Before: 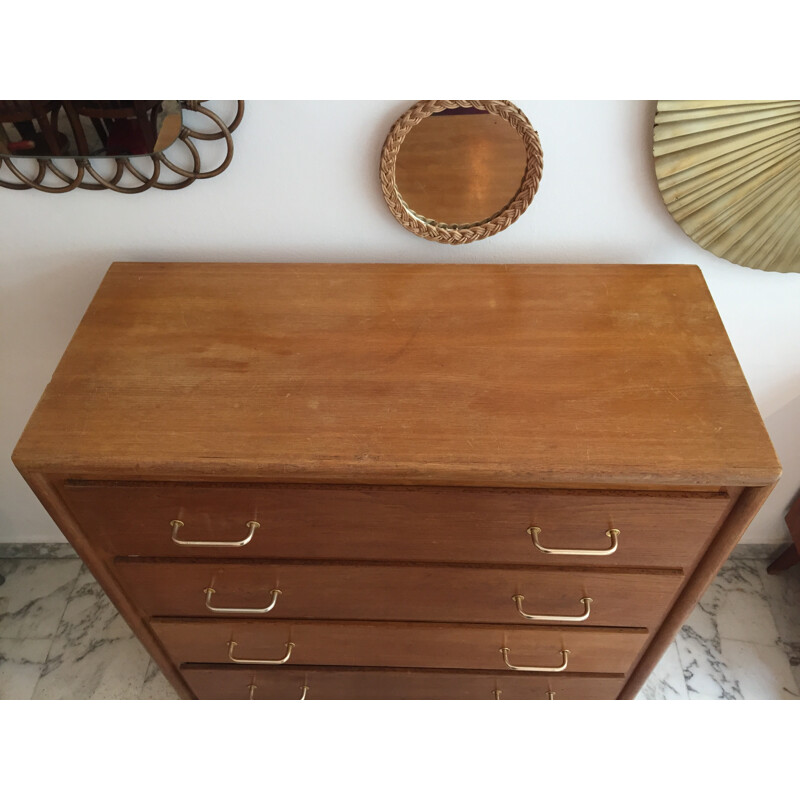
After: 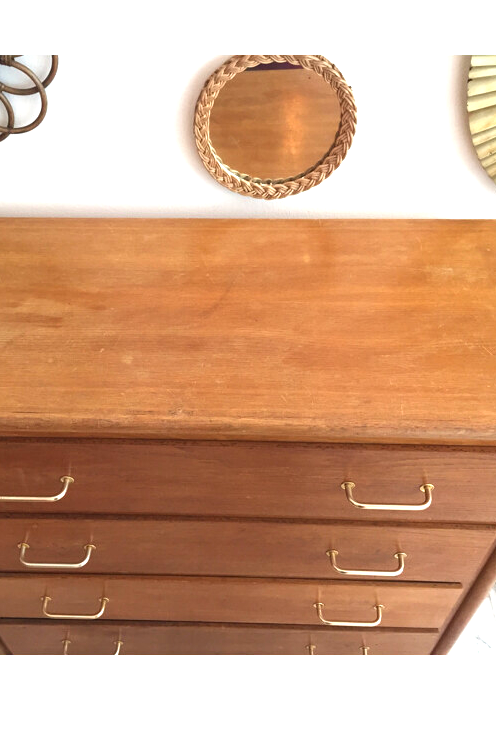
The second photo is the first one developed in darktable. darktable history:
exposure: black level correction 0, exposure 1.104 EV, compensate highlight preservation false
tone equalizer: on, module defaults
crop and rotate: left 23.31%, top 5.646%, right 14.589%, bottom 2.333%
